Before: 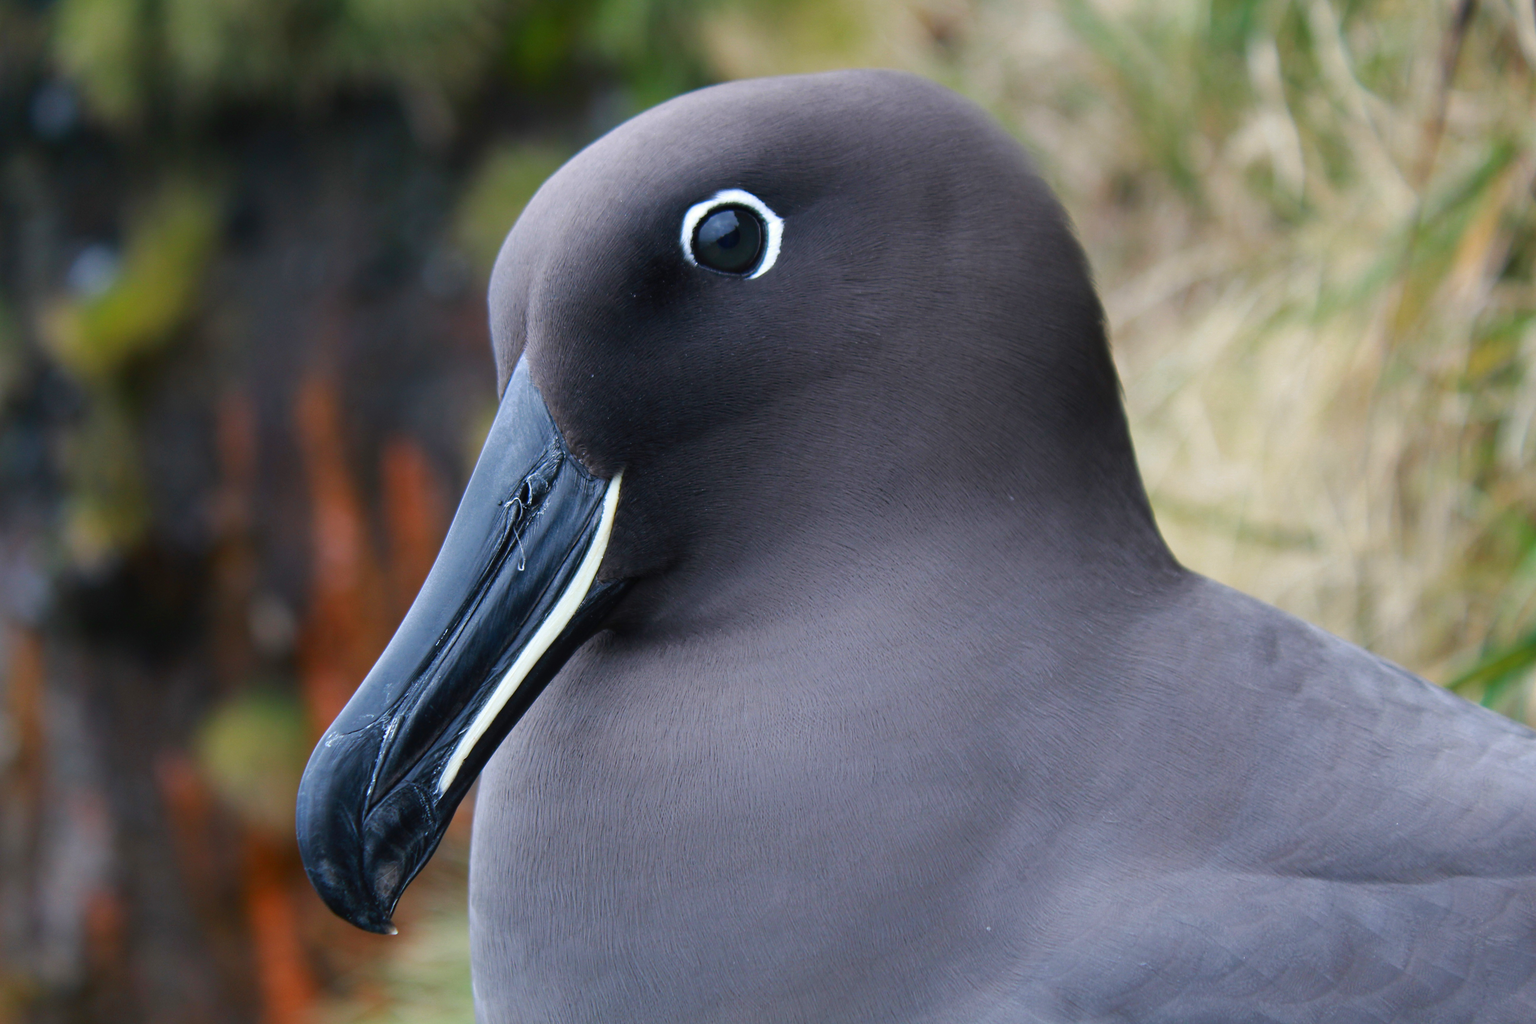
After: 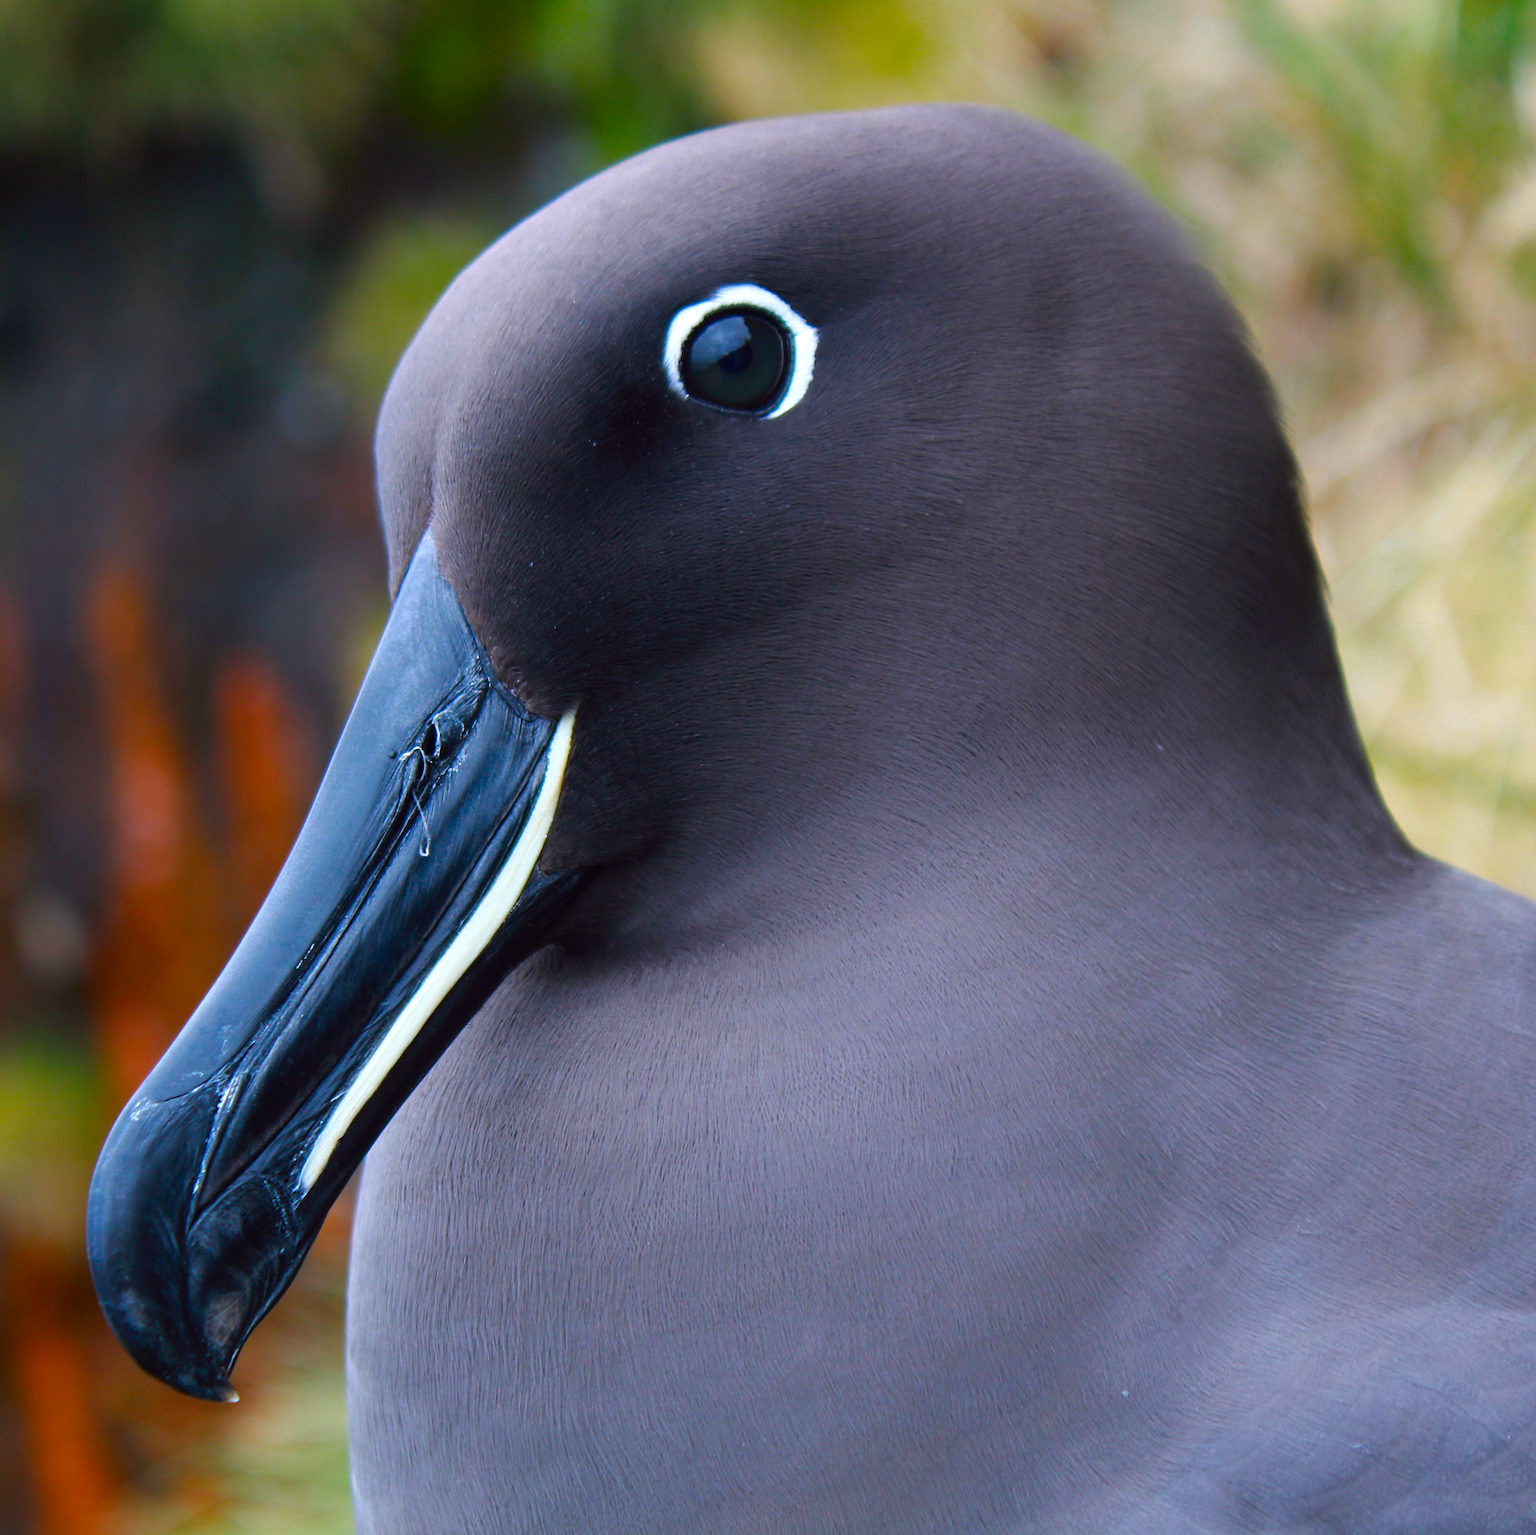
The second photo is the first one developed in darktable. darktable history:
color balance: lift [1, 1, 0.999, 1.001], gamma [1, 1.003, 1.005, 0.995], gain [1, 0.992, 0.988, 1.012], contrast 5%, output saturation 110%
crop and rotate: left 15.546%, right 17.787%
color balance rgb: perceptual saturation grading › global saturation 20%, global vibrance 20%
